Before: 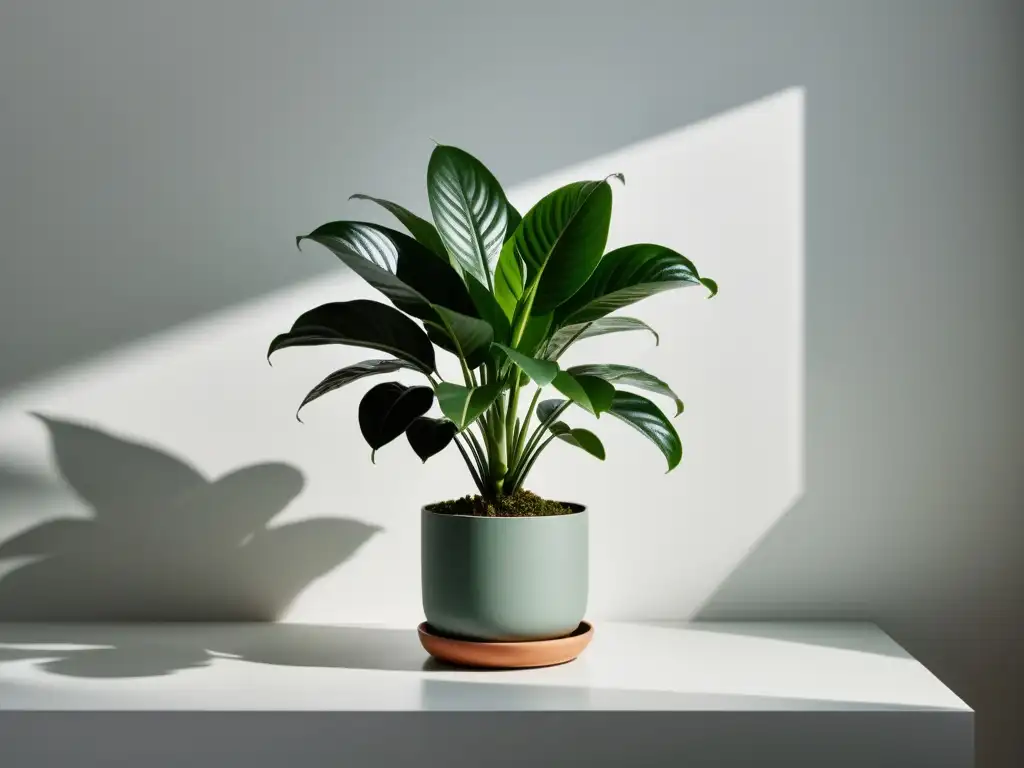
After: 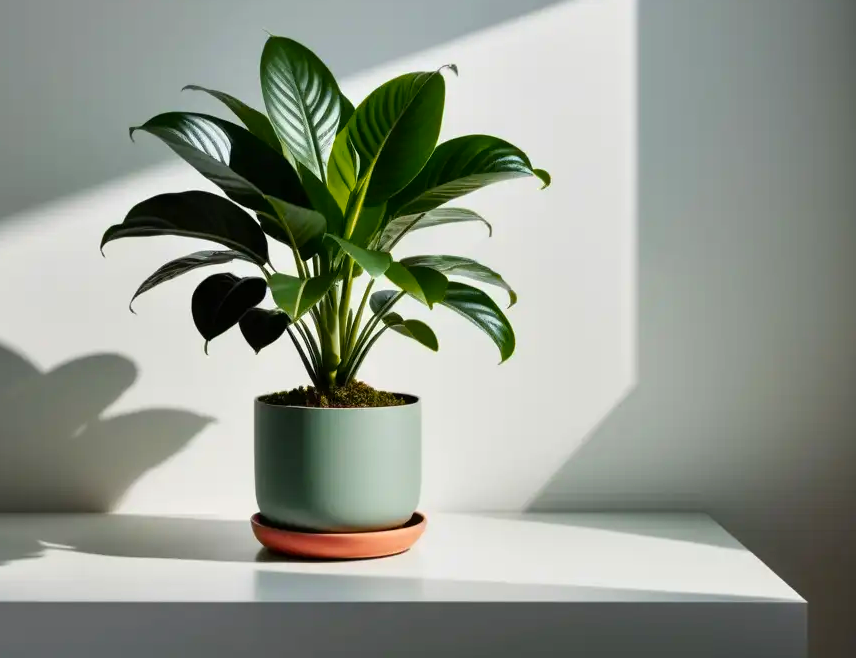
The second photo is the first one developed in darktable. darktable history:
crop: left 16.405%, top 14.322%
color zones: curves: ch1 [(0.24, 0.629) (0.75, 0.5)]; ch2 [(0.255, 0.454) (0.745, 0.491)]
